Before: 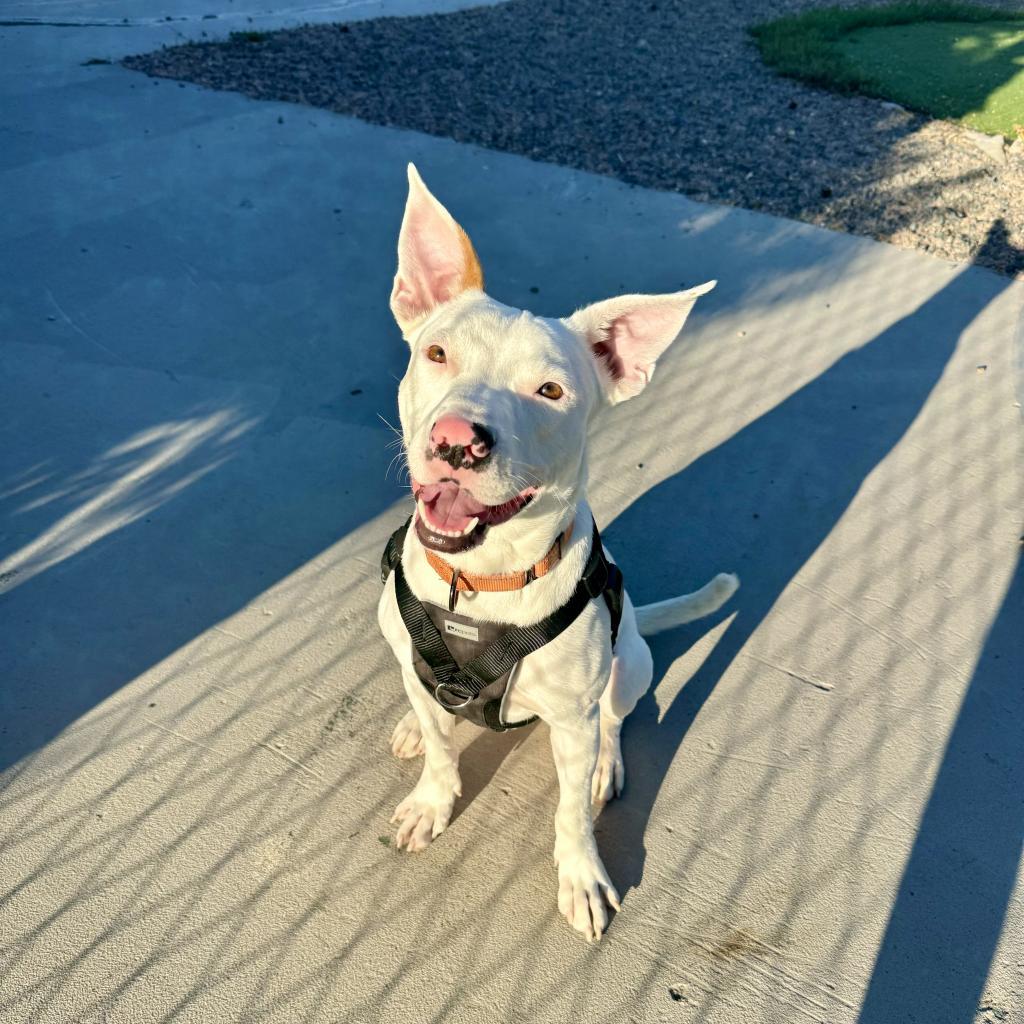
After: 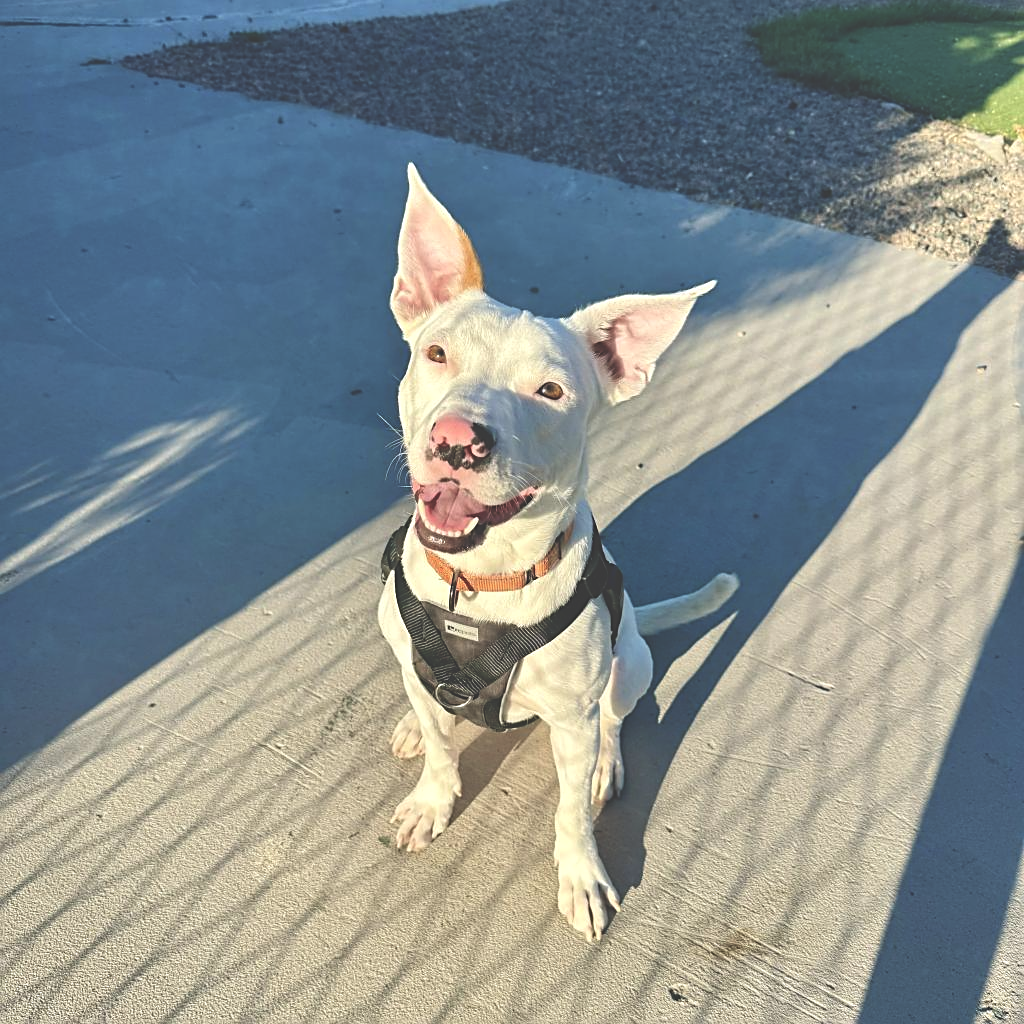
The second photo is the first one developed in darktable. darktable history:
exposure: black level correction -0.043, exposure 0.065 EV, compensate highlight preservation false
sharpen: on, module defaults
